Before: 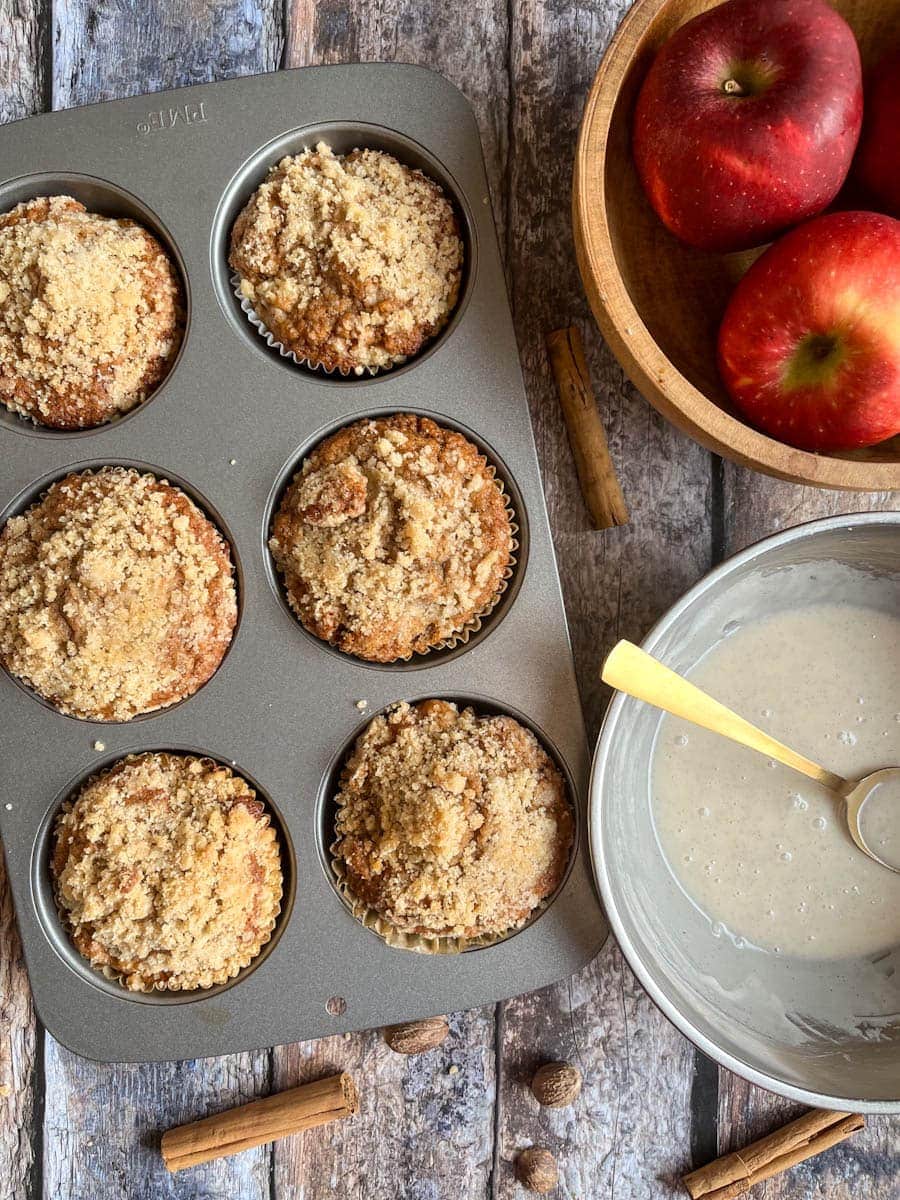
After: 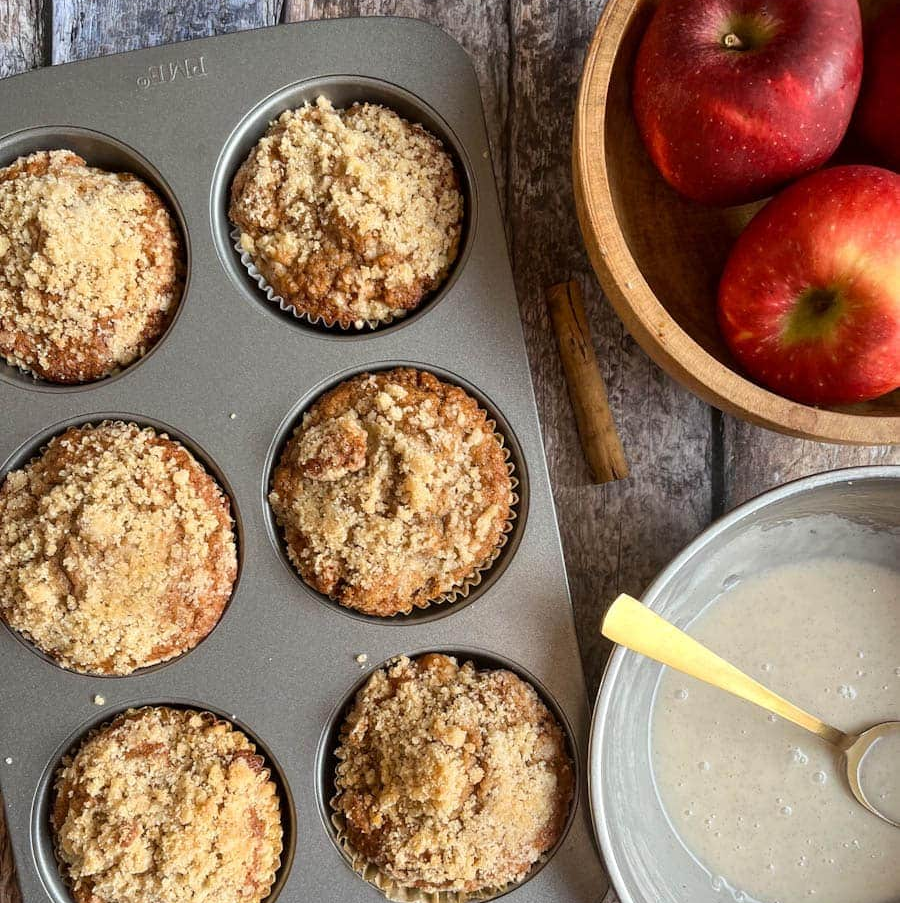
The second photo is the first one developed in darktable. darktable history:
base curve: curves: ch0 [(0, 0) (0.989, 0.992)], preserve colors none
crop: top 3.85%, bottom 20.861%
